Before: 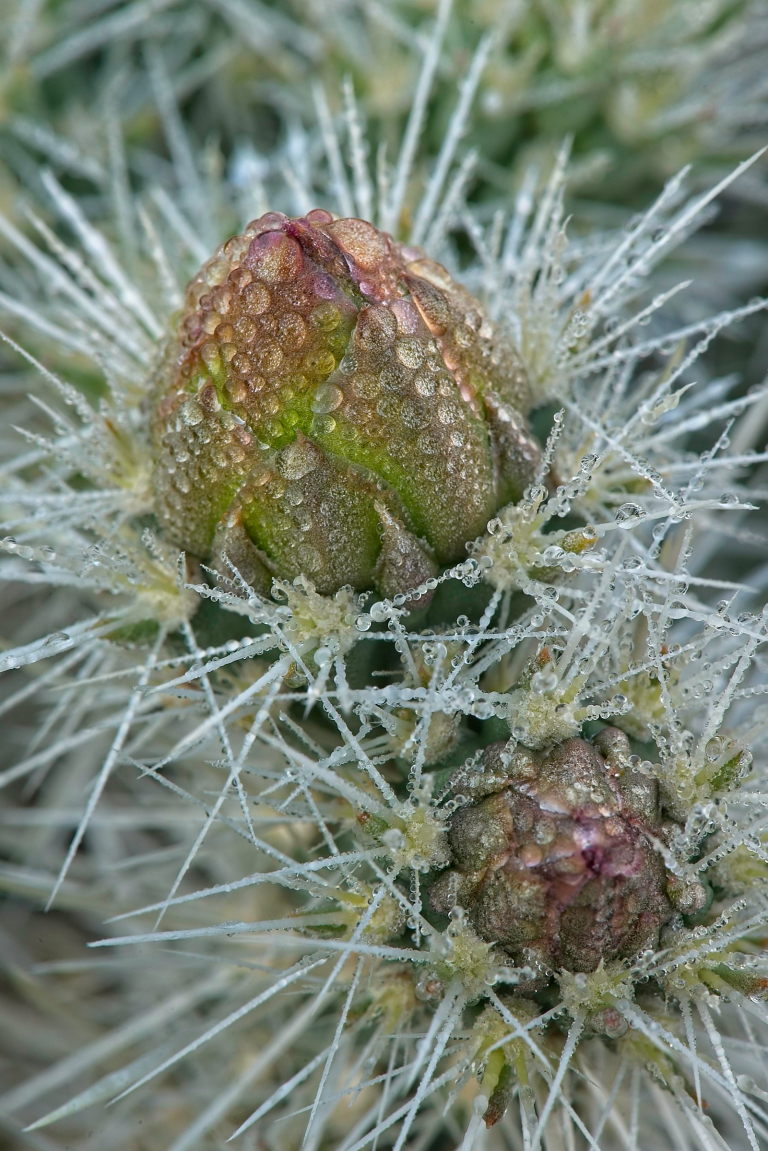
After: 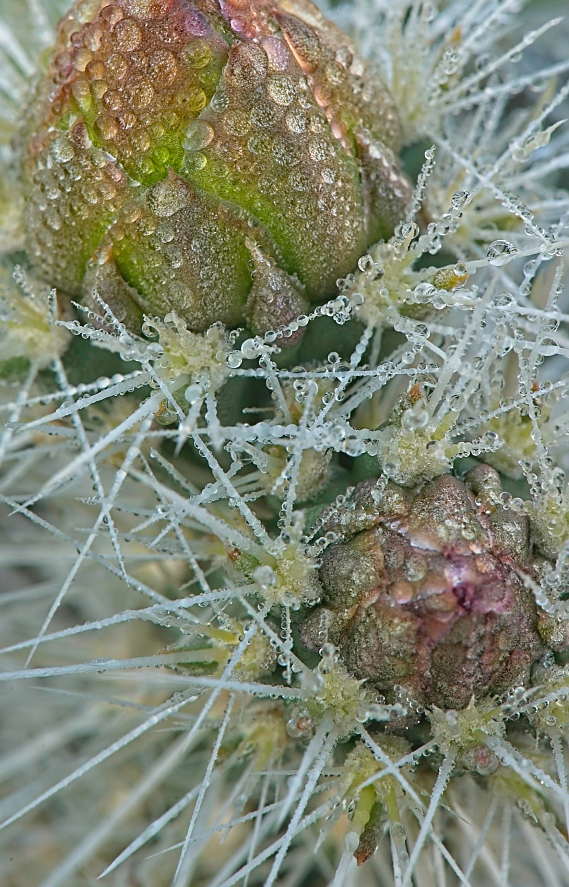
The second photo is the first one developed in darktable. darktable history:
crop: left 16.838%, top 22.855%, right 9.021%
contrast brightness saturation: contrast -0.101, brightness 0.051, saturation 0.083
sharpen: on, module defaults
